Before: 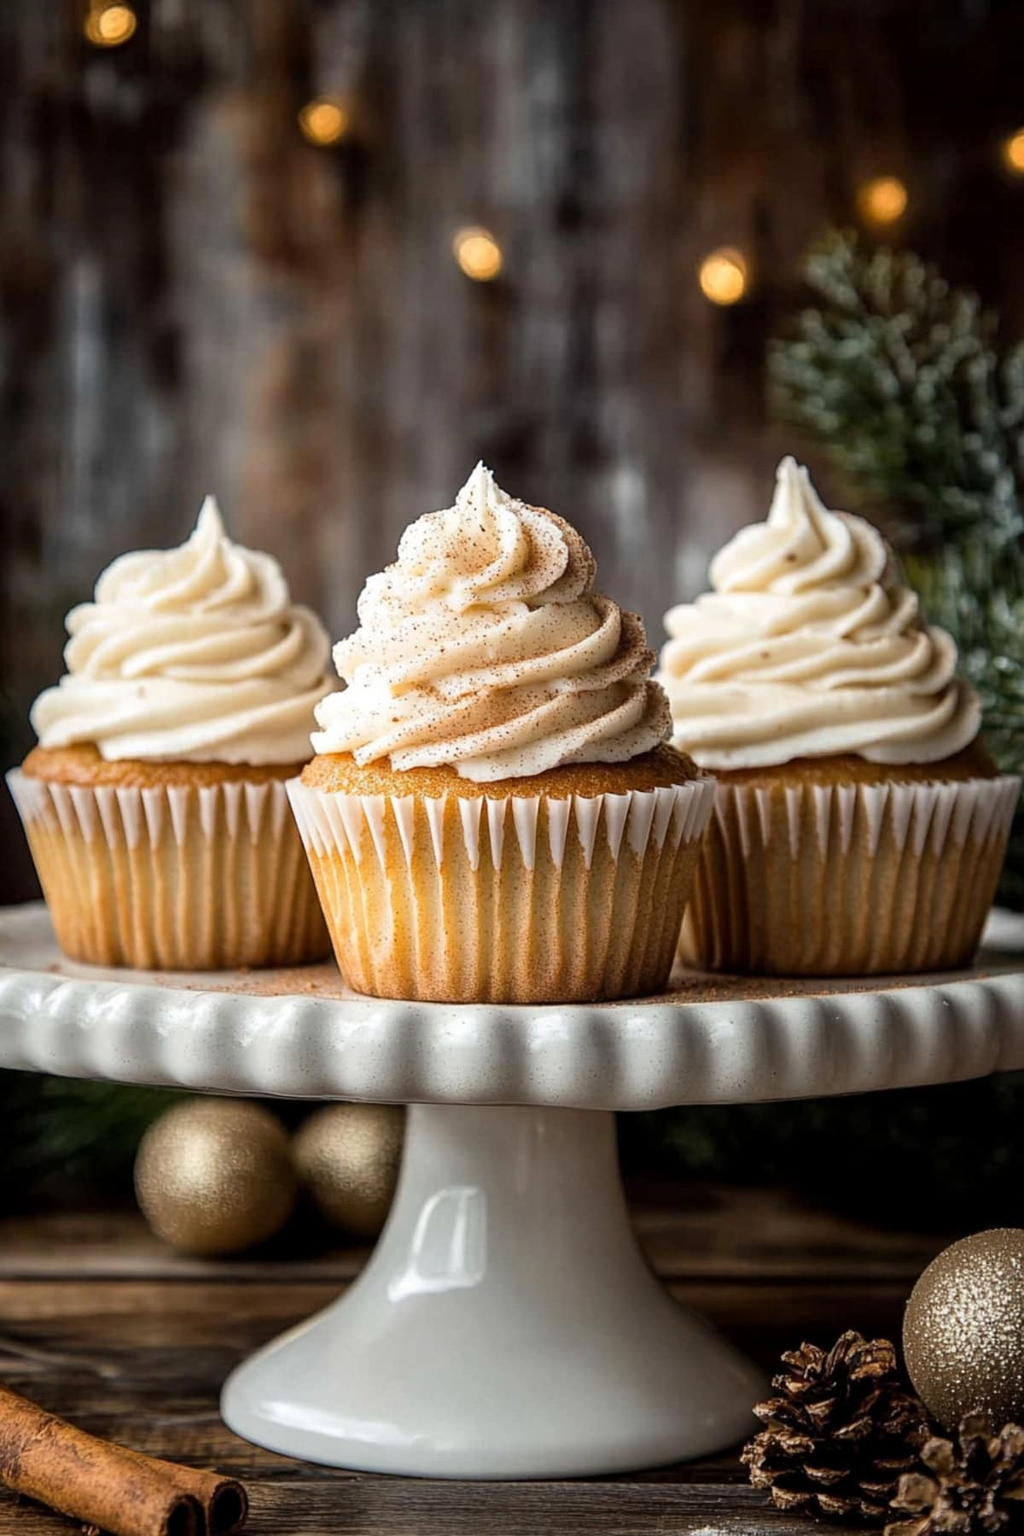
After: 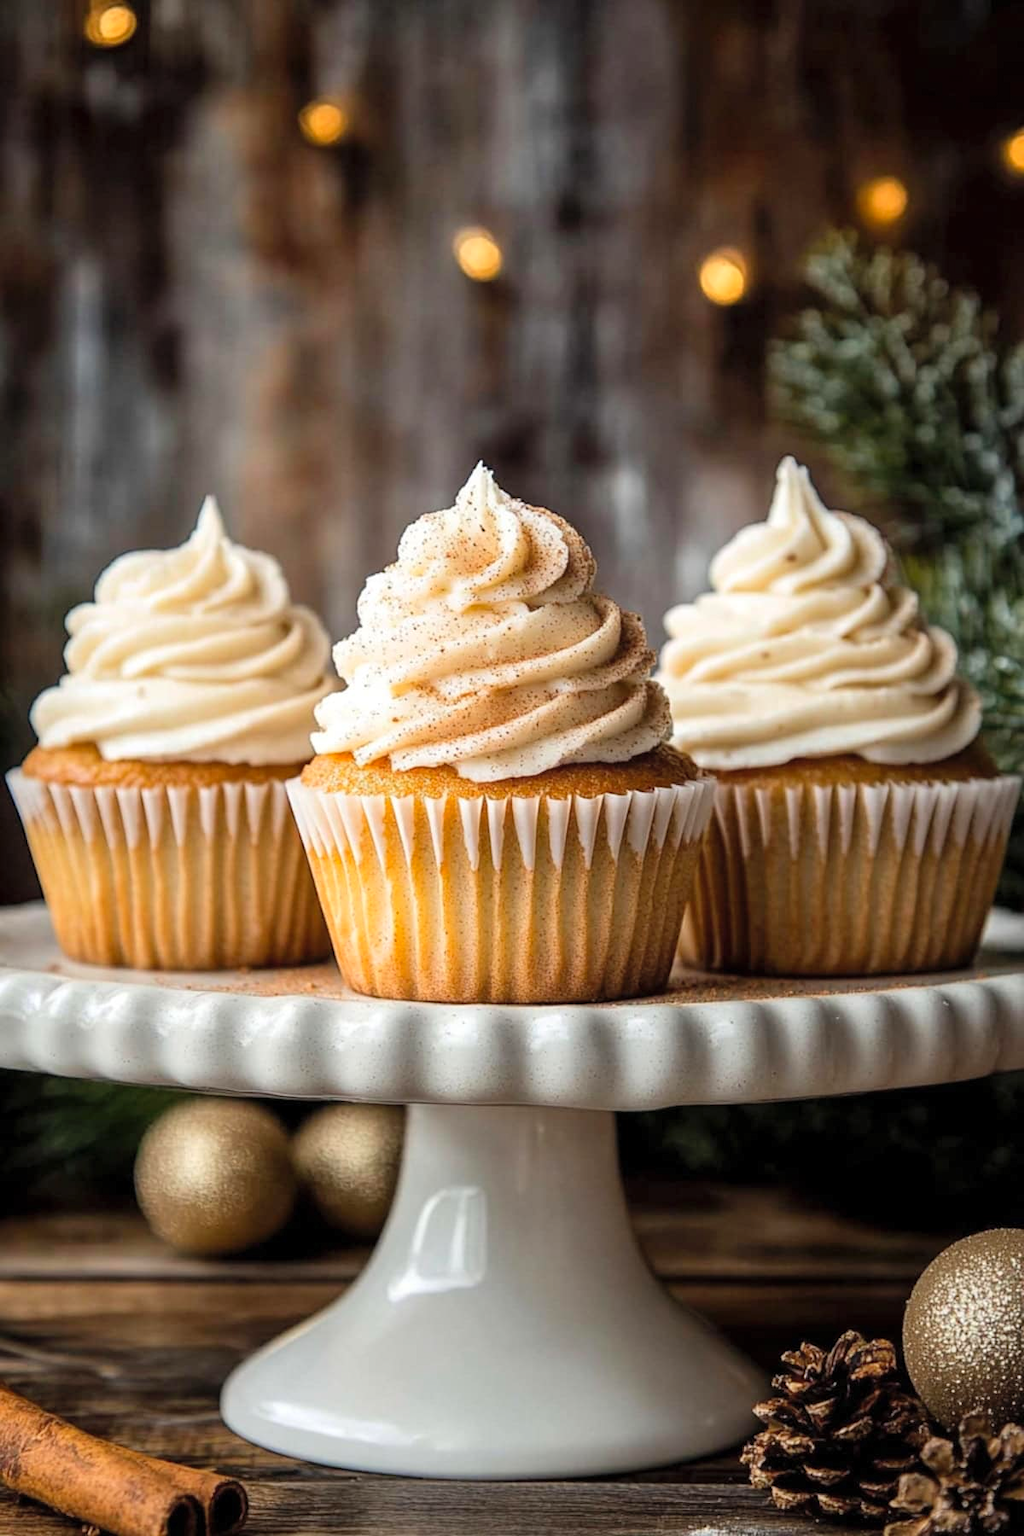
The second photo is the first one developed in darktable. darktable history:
contrast brightness saturation: brightness 0.089, saturation 0.19
tone equalizer: edges refinement/feathering 500, mask exposure compensation -1.57 EV, preserve details no
